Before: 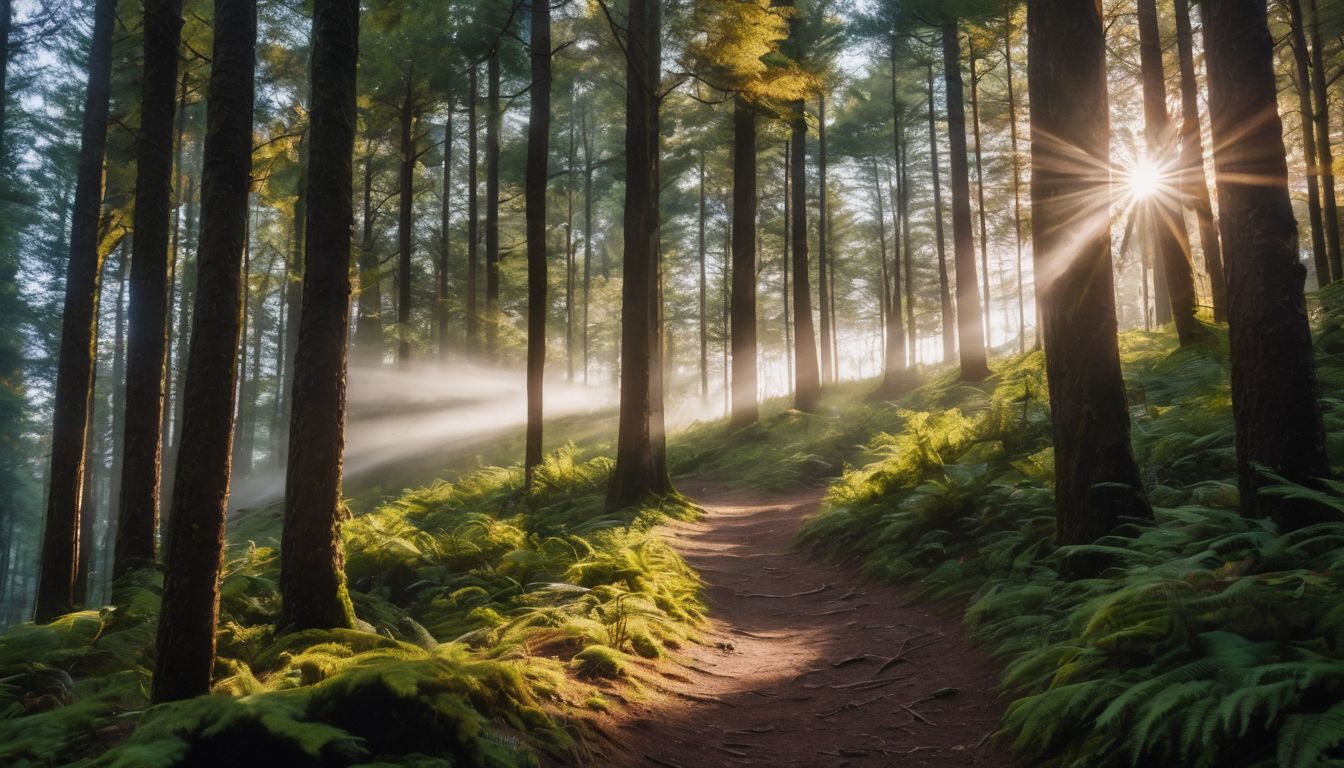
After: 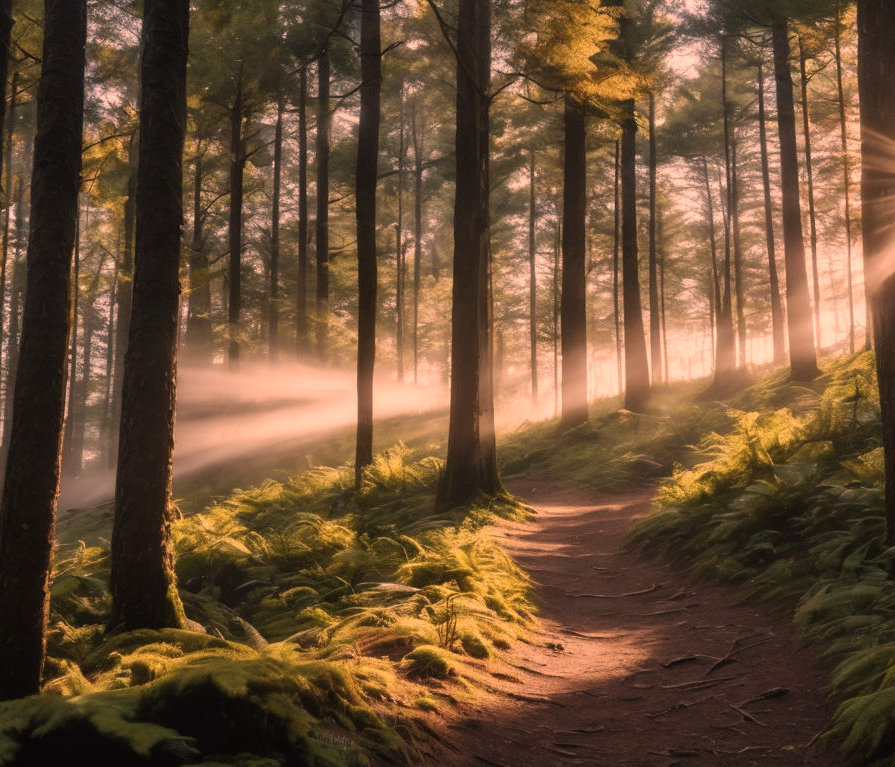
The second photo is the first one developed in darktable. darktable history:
color correction: highlights a* 40, highlights b* 40, saturation 0.69
crop and rotate: left 12.673%, right 20.66%
